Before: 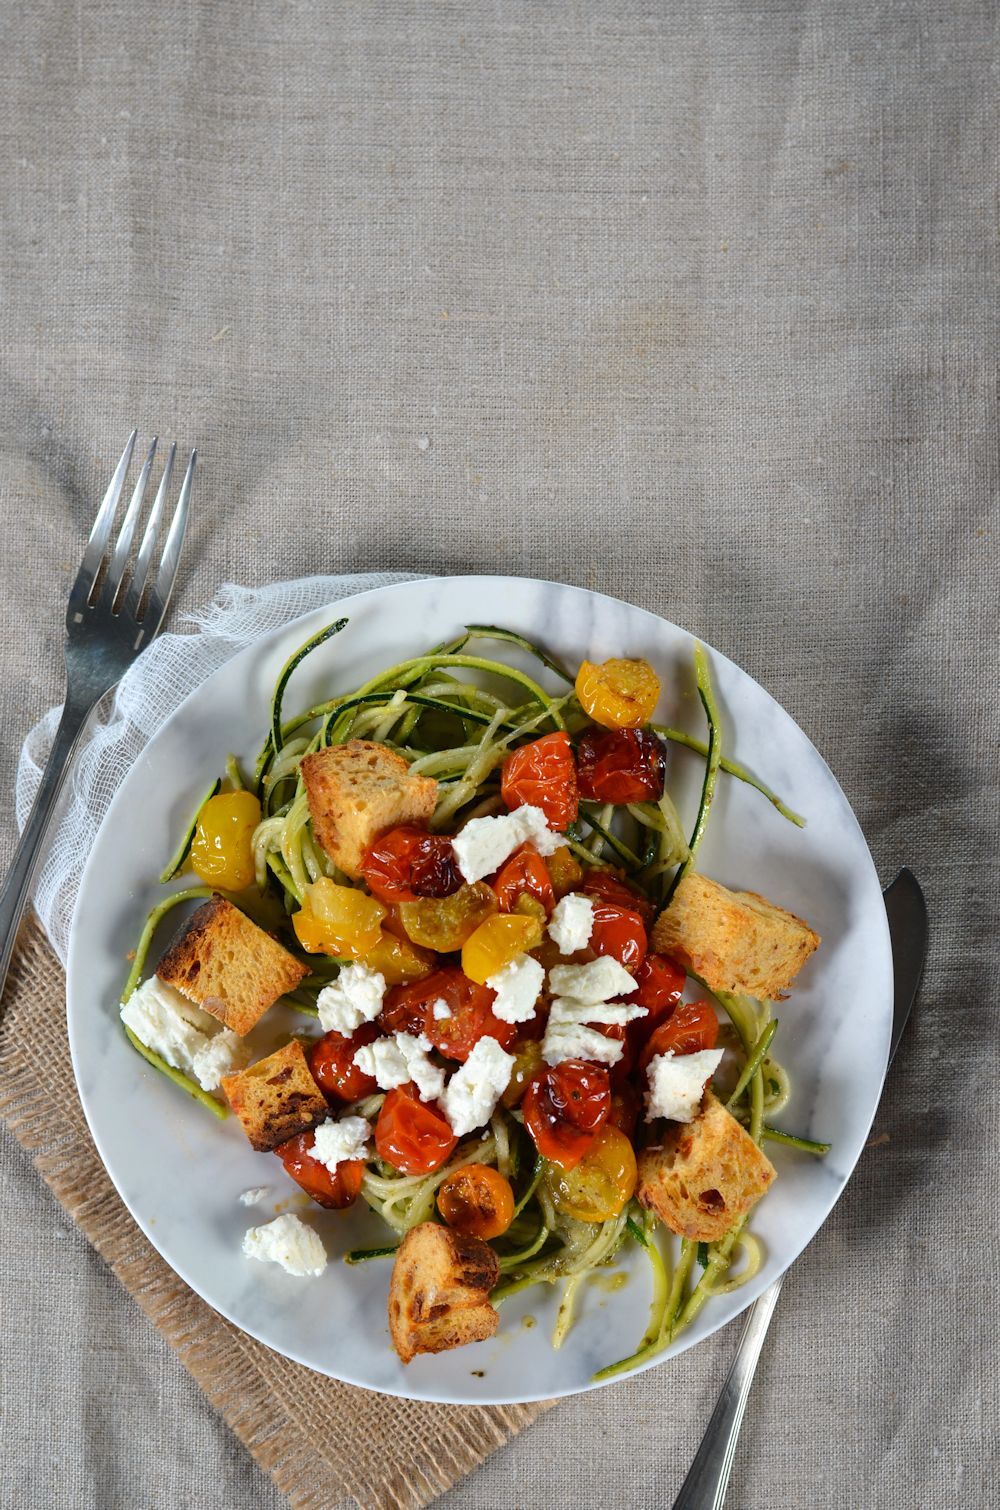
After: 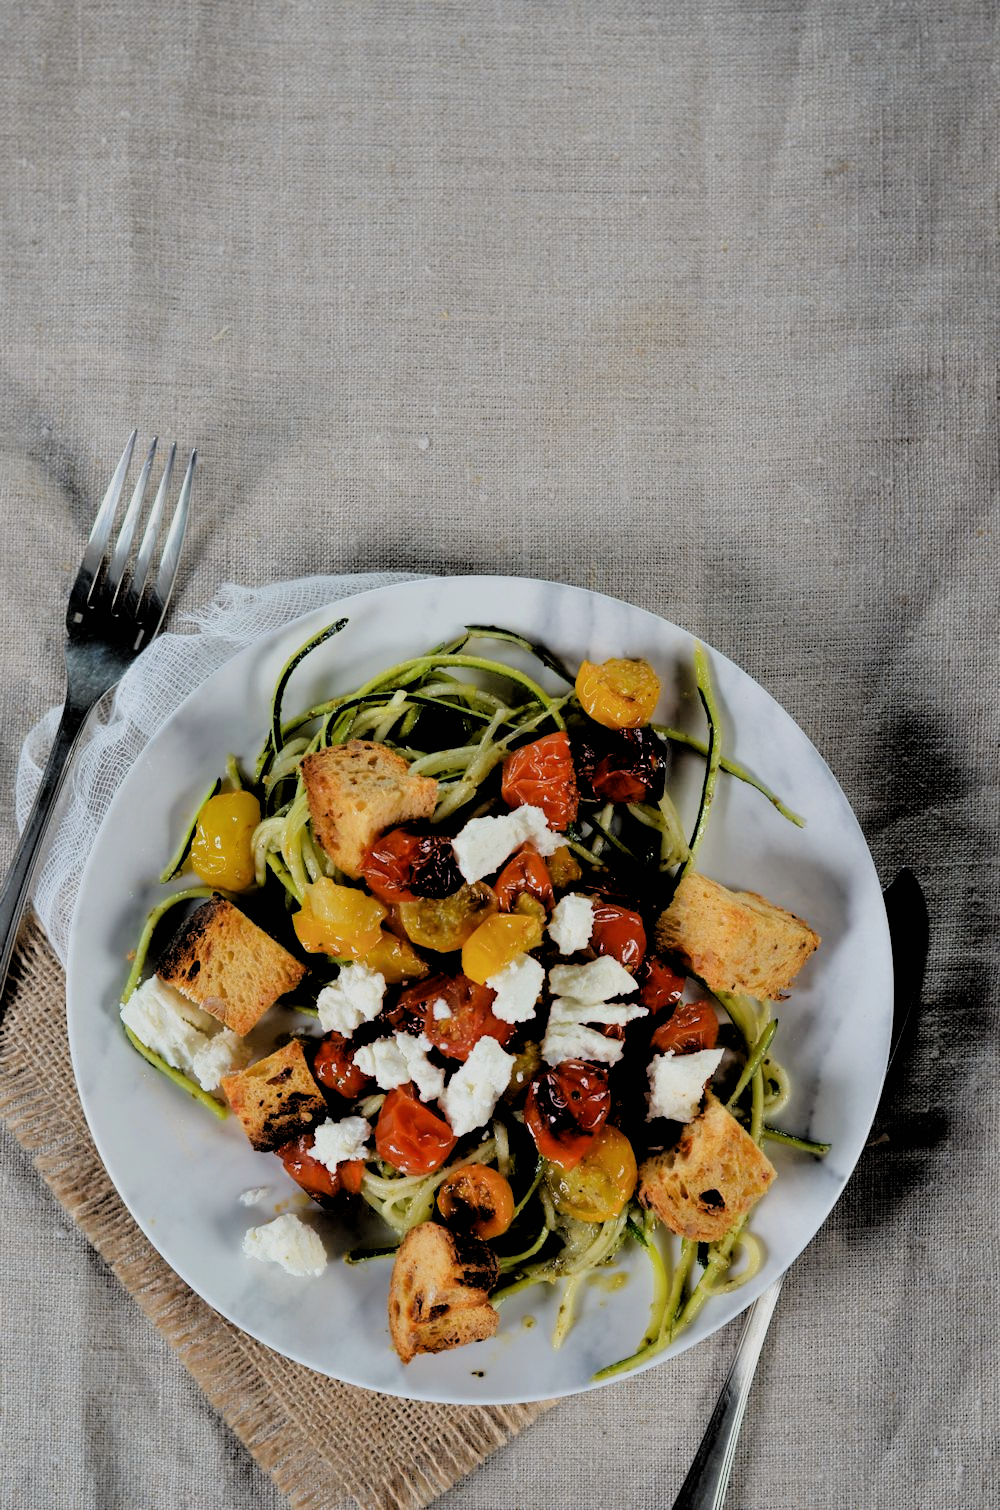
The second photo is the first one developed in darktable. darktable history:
filmic rgb: black relative exposure -7.65 EV, white relative exposure 4.56 EV, hardness 3.61
rgb levels: levels [[0.034, 0.472, 0.904], [0, 0.5, 1], [0, 0.5, 1]]
shadows and highlights: shadows 12, white point adjustment 1.2, highlights -0.36, soften with gaussian
